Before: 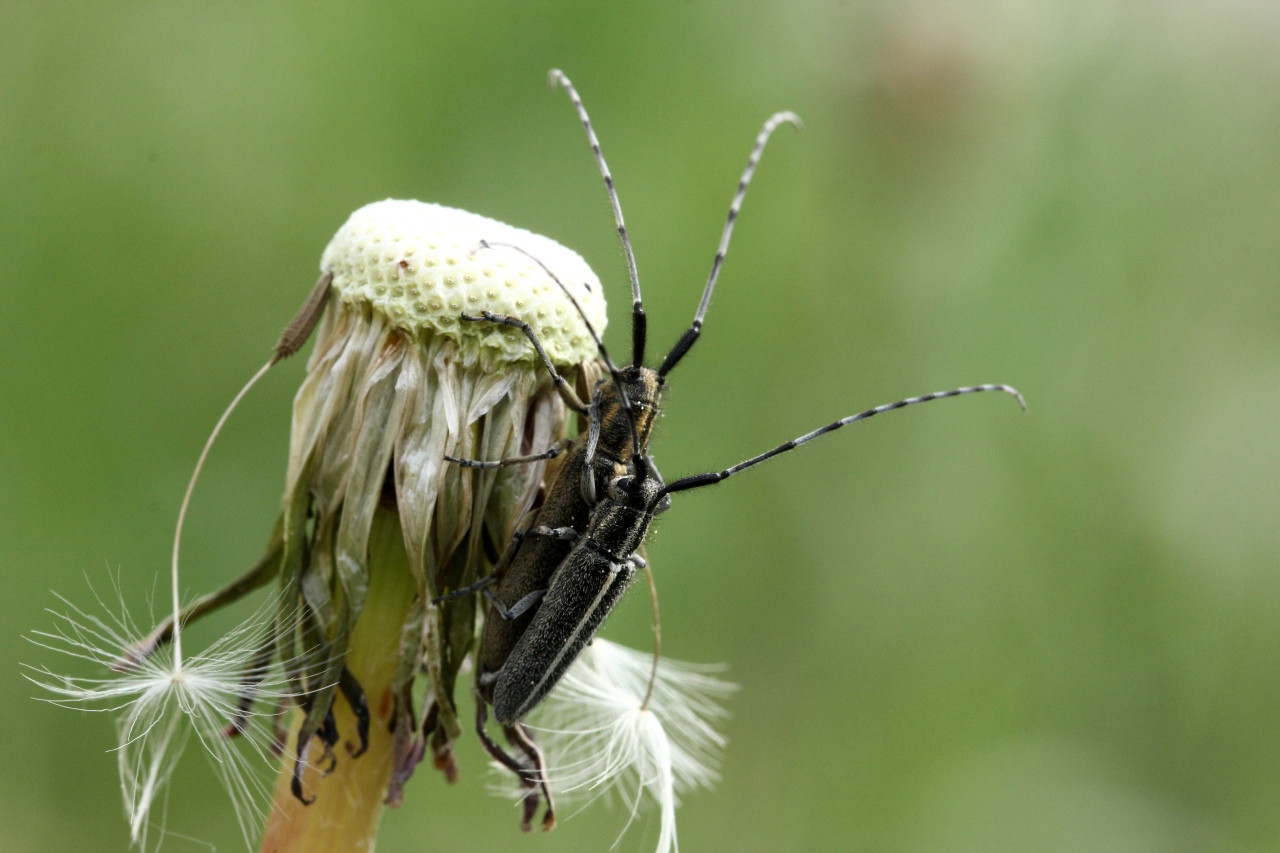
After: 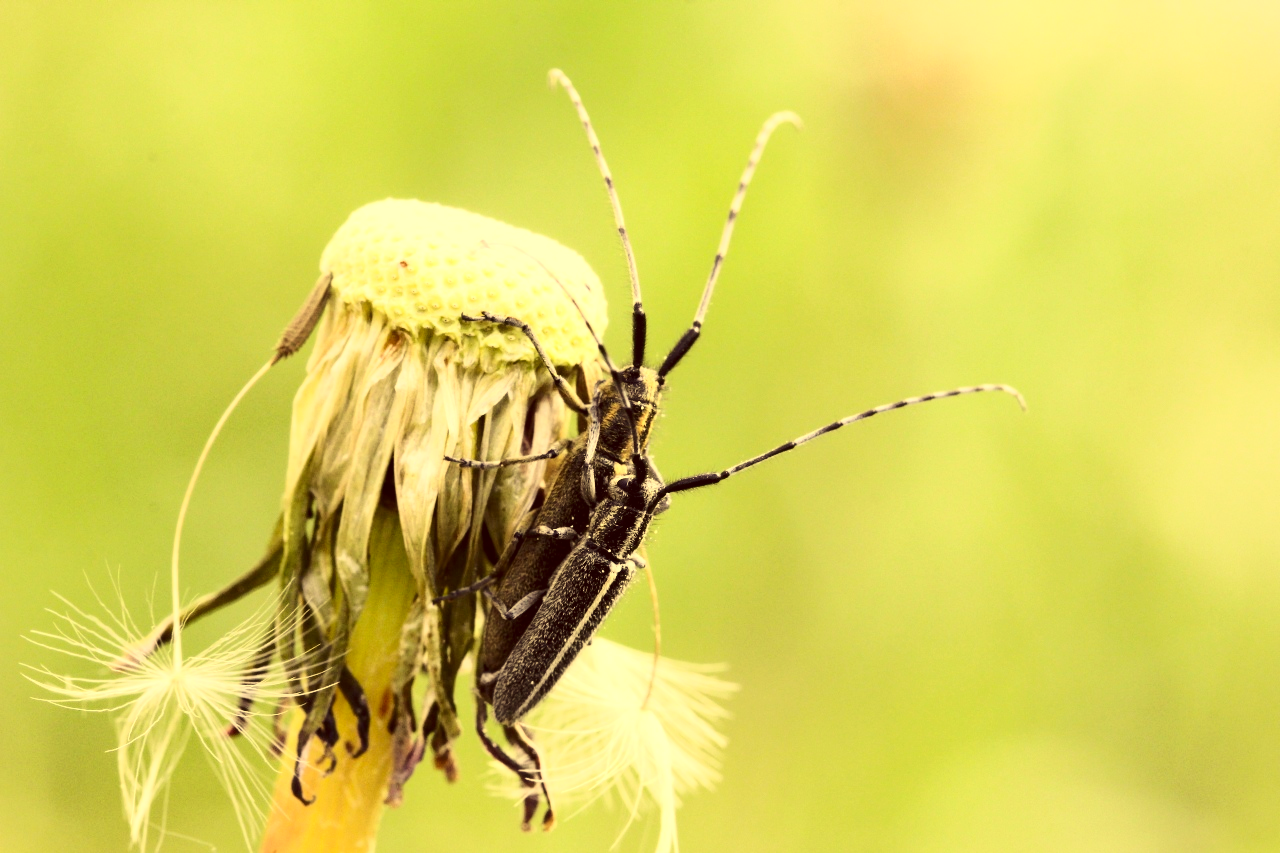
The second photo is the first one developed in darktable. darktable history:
tone curve: curves: ch0 [(0, 0) (0.003, 0.003) (0.011, 0.013) (0.025, 0.029) (0.044, 0.052) (0.069, 0.082) (0.1, 0.118) (0.136, 0.161) (0.177, 0.21) (0.224, 0.27) (0.277, 0.38) (0.335, 0.49) (0.399, 0.594) (0.468, 0.692) (0.543, 0.794) (0.623, 0.857) (0.709, 0.919) (0.801, 0.955) (0.898, 0.978) (1, 1)], color space Lab, independent channels, preserve colors none
color correction: highlights a* 9.7, highlights b* 39.39, shadows a* 14.15, shadows b* 3.6
color calibration: illuminant as shot in camera, x 0.359, y 0.363, temperature 4597.29 K
exposure: black level correction 0, exposure 0.397 EV, compensate exposure bias true, compensate highlight preservation false
